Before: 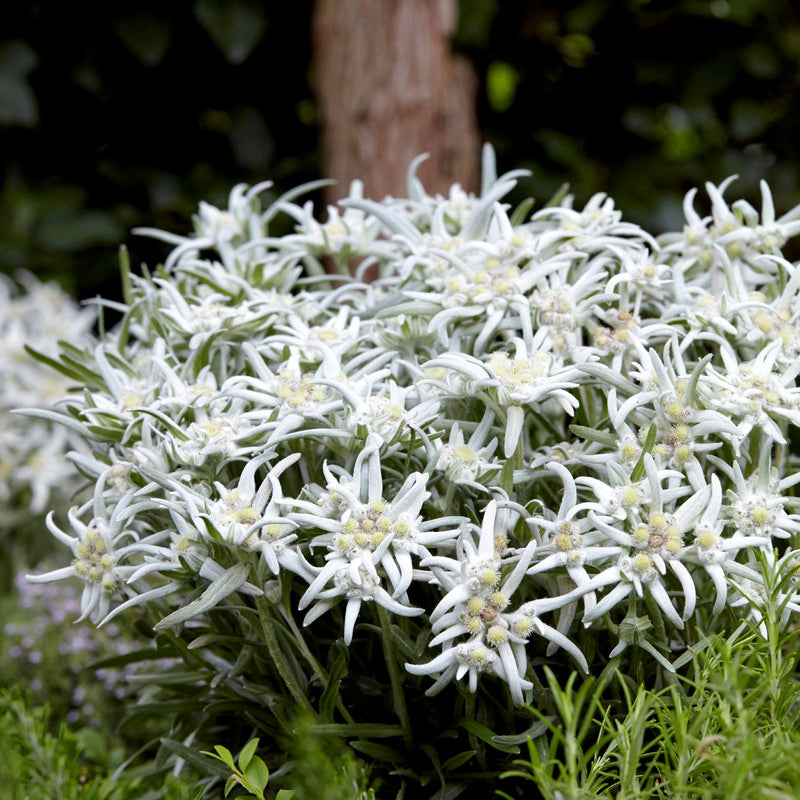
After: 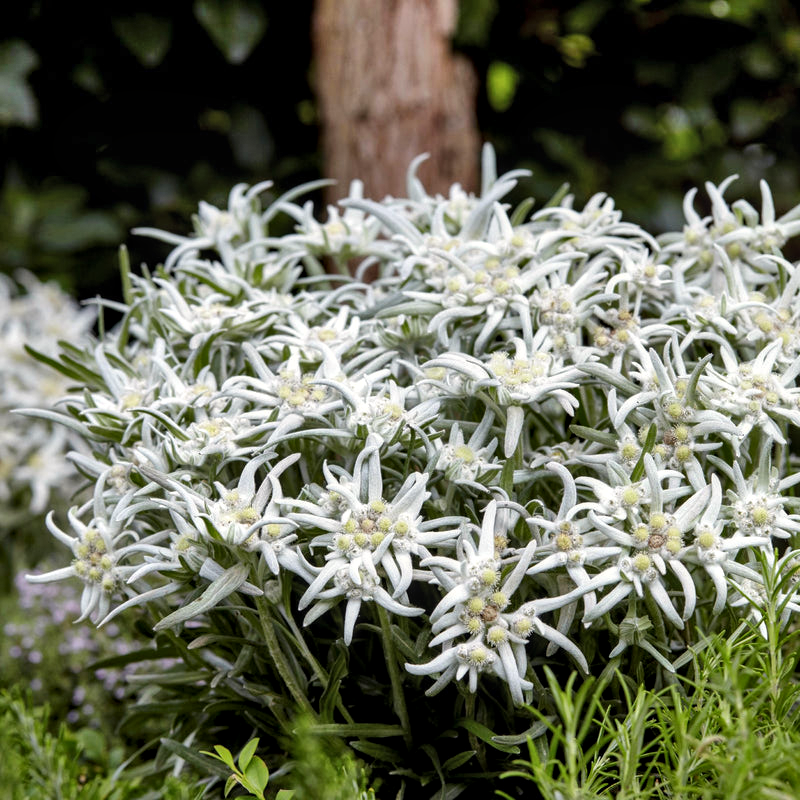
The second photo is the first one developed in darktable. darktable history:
local contrast: detail 130%
shadows and highlights: radius 100.41, shadows 50.55, highlights -64.36, highlights color adjustment 49.82%, soften with gaussian
color correction: highlights b* 3
